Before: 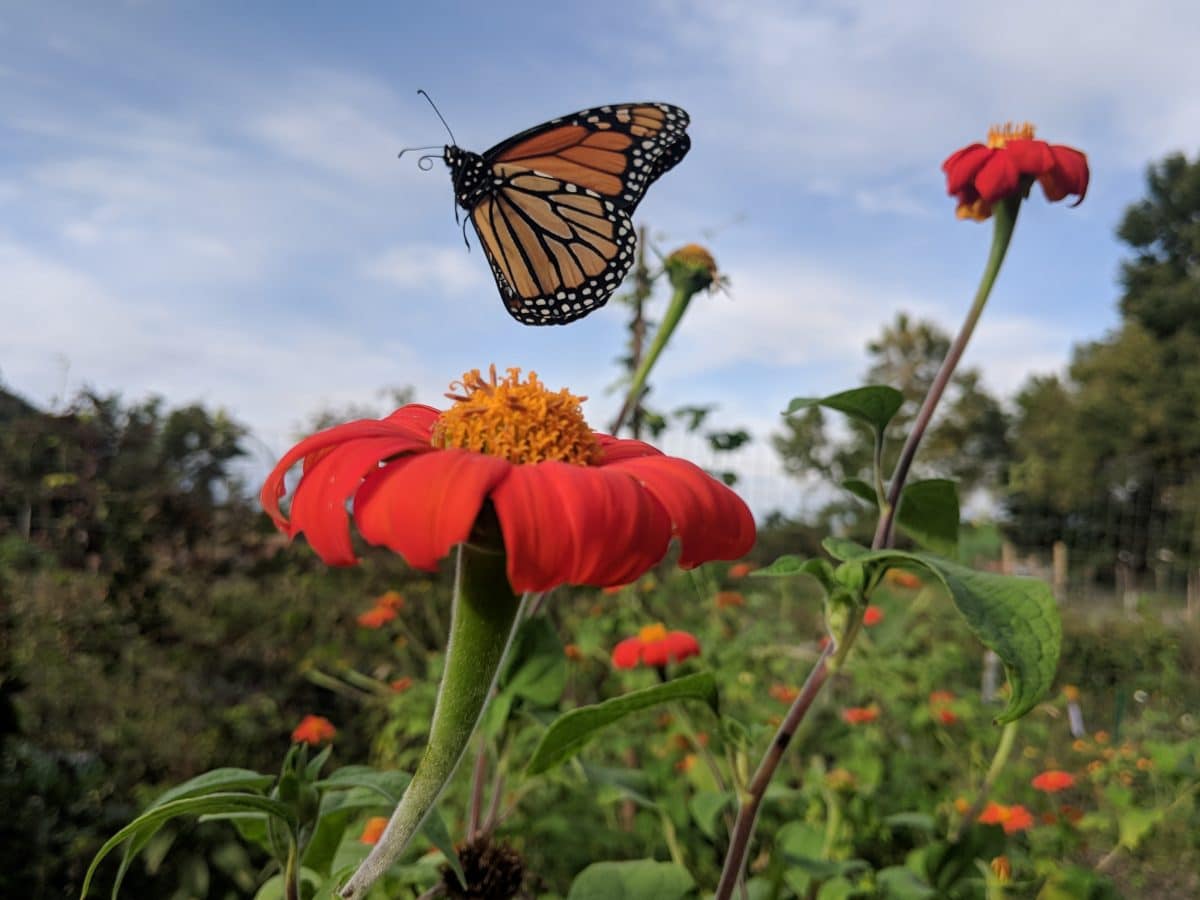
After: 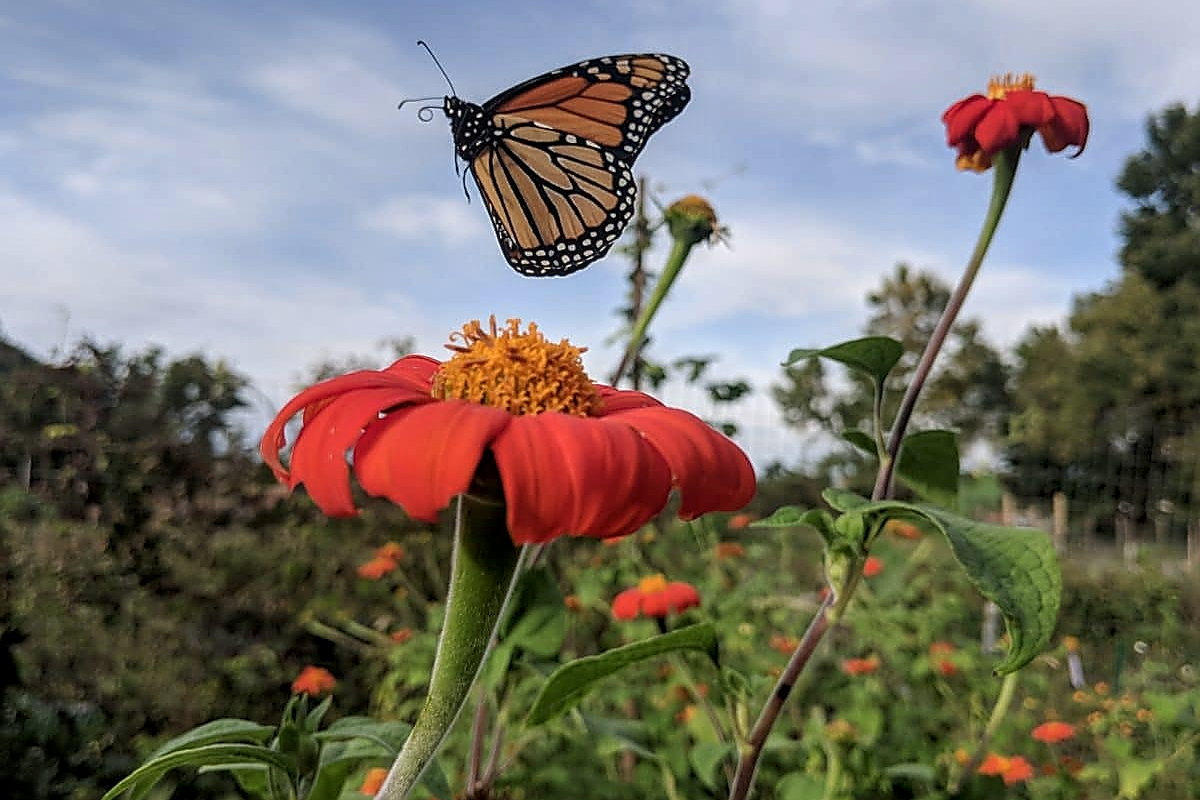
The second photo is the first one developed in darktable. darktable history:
sharpen: radius 1.426, amount 1.238, threshold 0.676
crop and rotate: top 5.47%, bottom 5.576%
contrast brightness saturation: saturation -0.047
local contrast: on, module defaults
